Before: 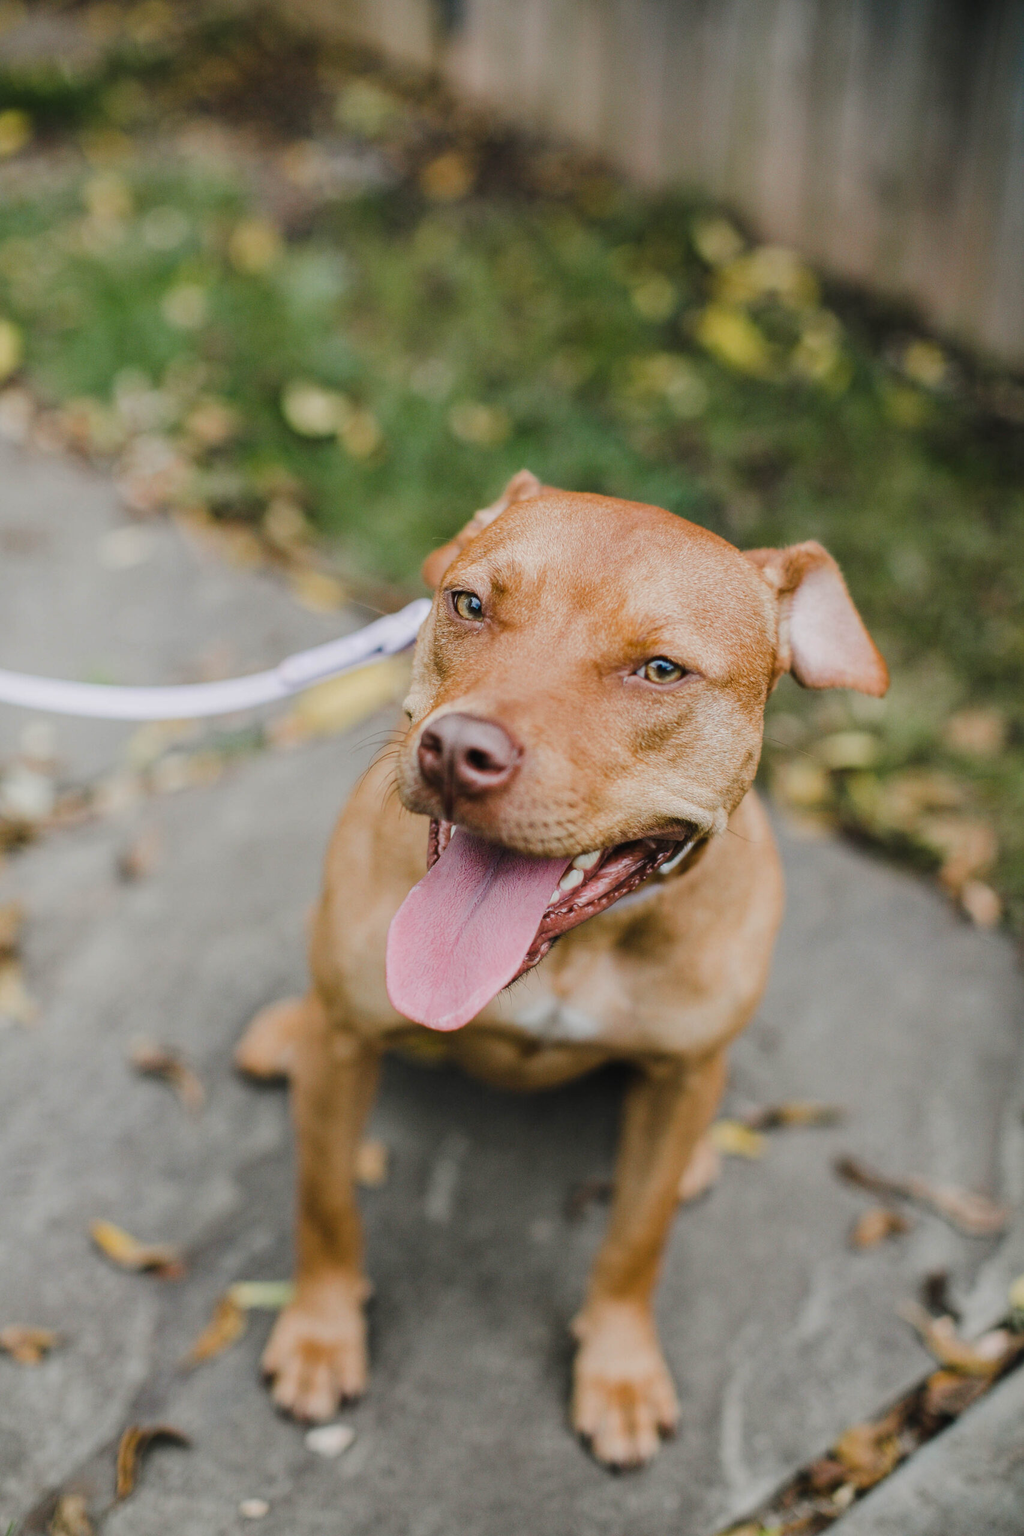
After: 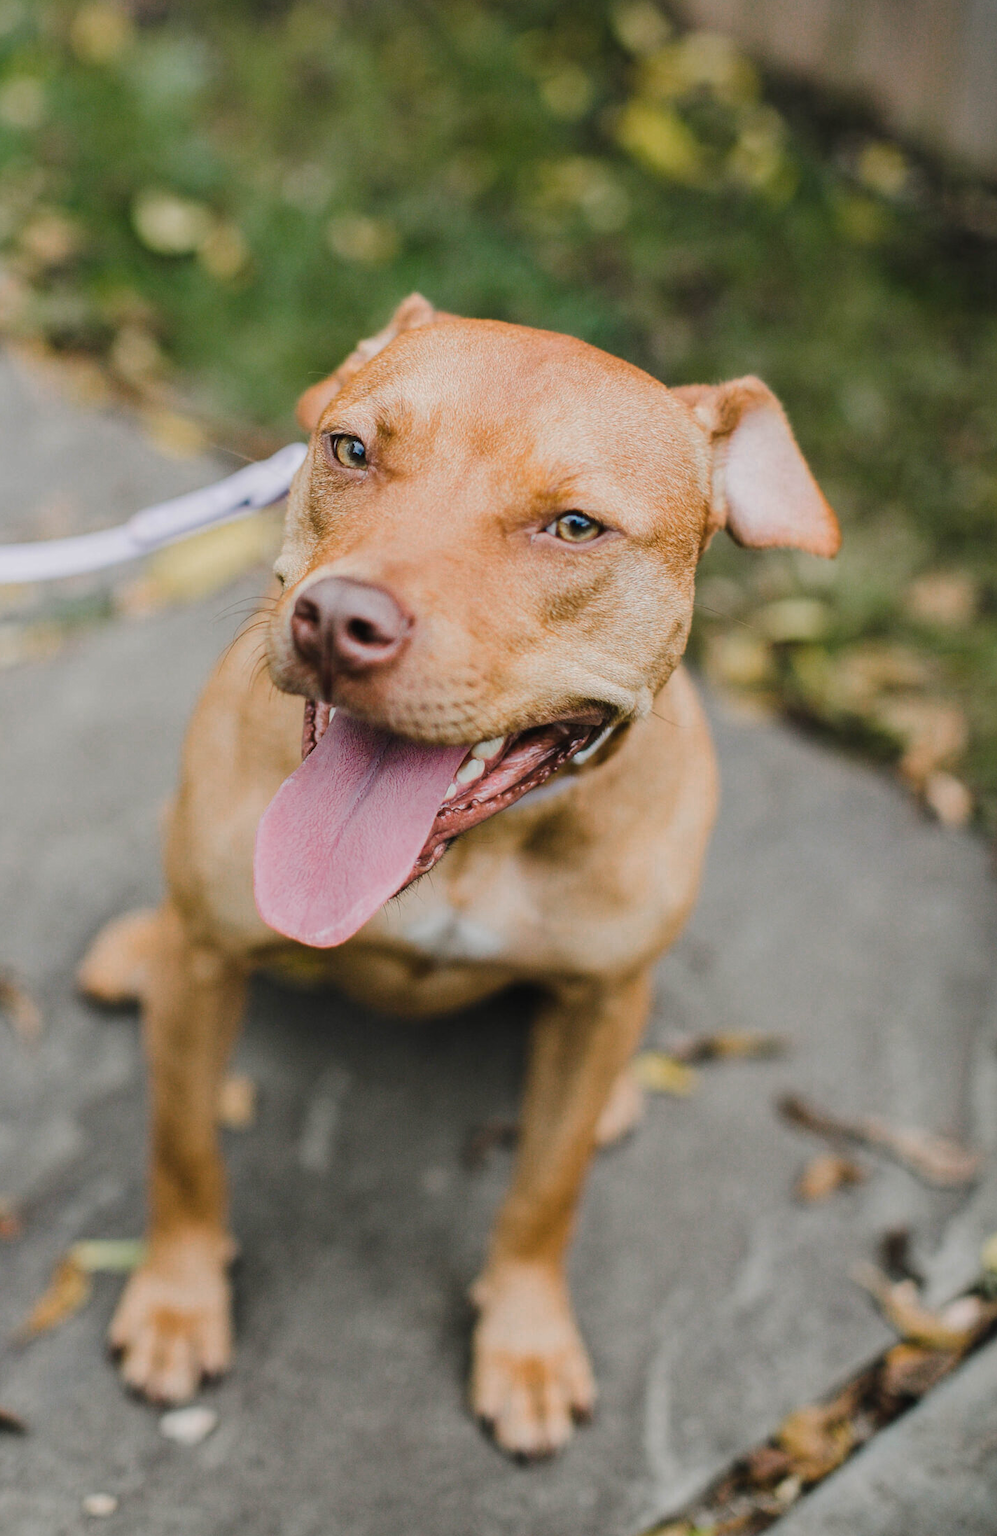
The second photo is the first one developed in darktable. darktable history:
crop: left 16.489%, top 14.284%
color zones: curves: ch0 [(0, 0.465) (0.092, 0.596) (0.289, 0.464) (0.429, 0.453) (0.571, 0.464) (0.714, 0.455) (0.857, 0.462) (1, 0.465)]
